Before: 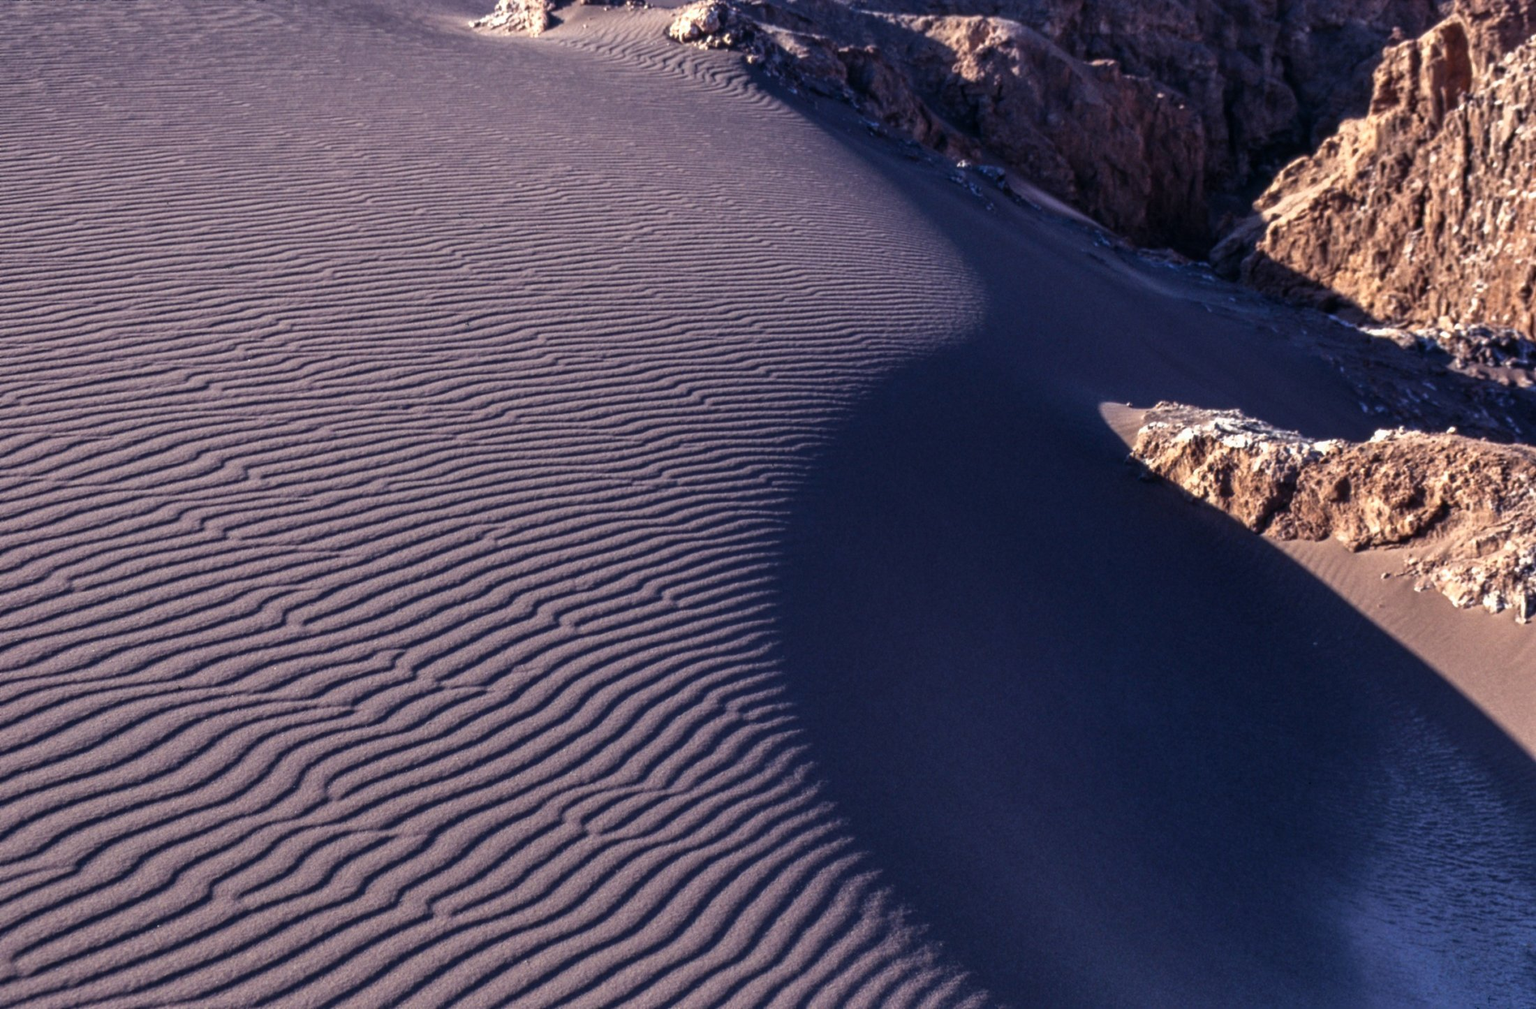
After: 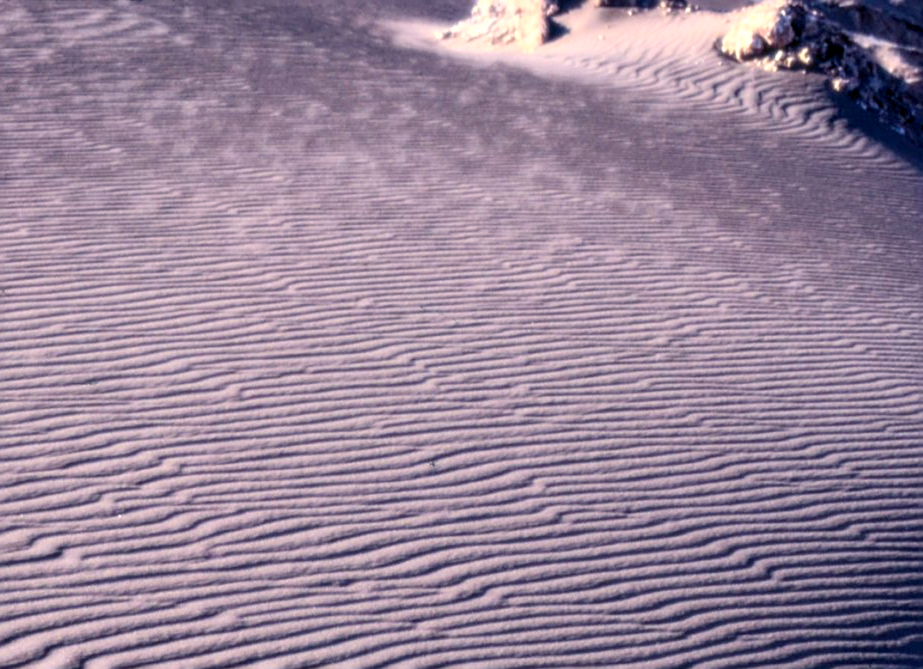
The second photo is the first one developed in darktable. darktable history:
crop and rotate: left 10.817%, top 0.062%, right 47.194%, bottom 53.626%
bloom: size 0%, threshold 54.82%, strength 8.31%
color balance rgb: shadows lift › chroma 2%, shadows lift › hue 217.2°, power › hue 60°, highlights gain › chroma 1%, highlights gain › hue 69.6°, global offset › luminance -0.5%, perceptual saturation grading › global saturation 15%, global vibrance 15%
sharpen: radius 1.967
